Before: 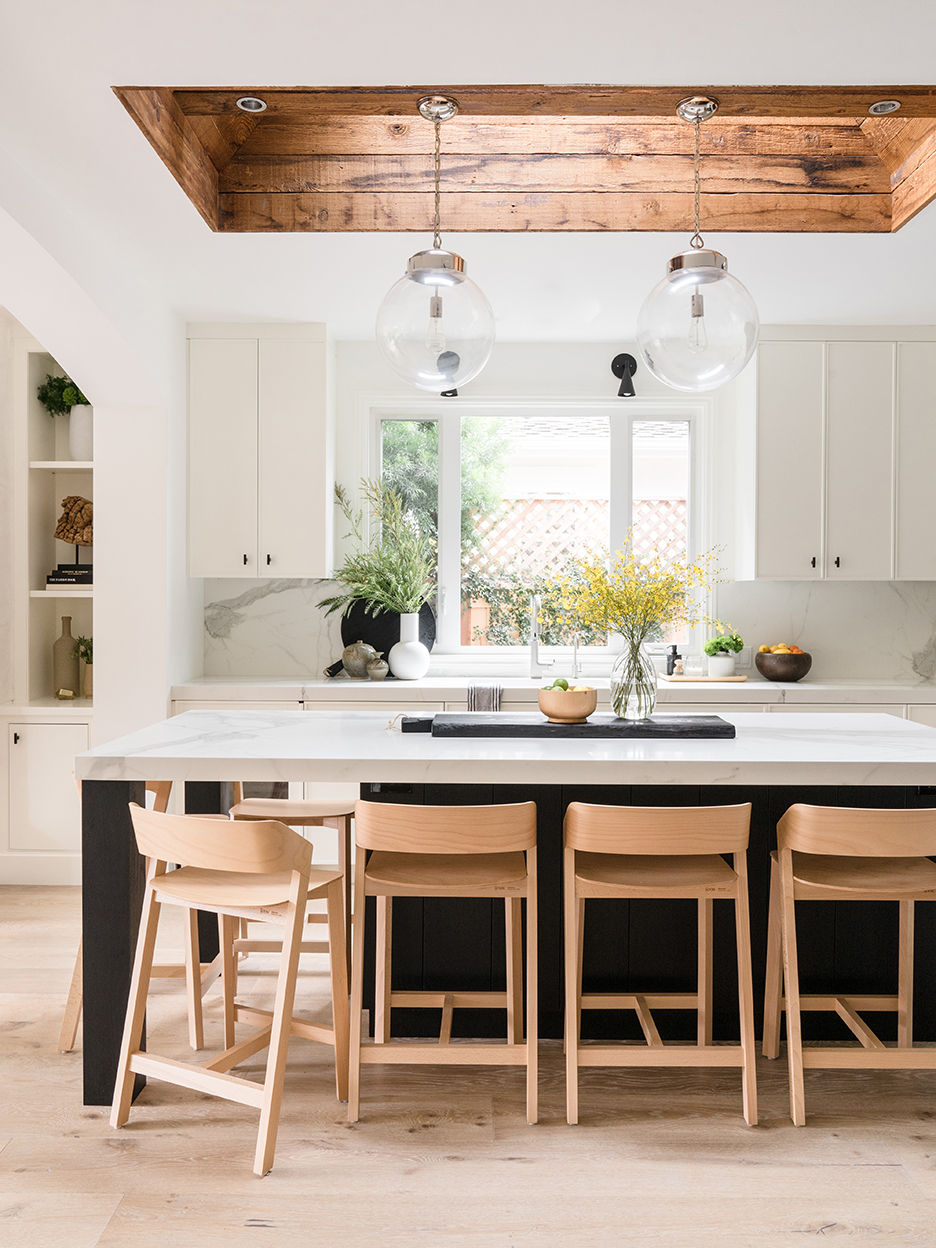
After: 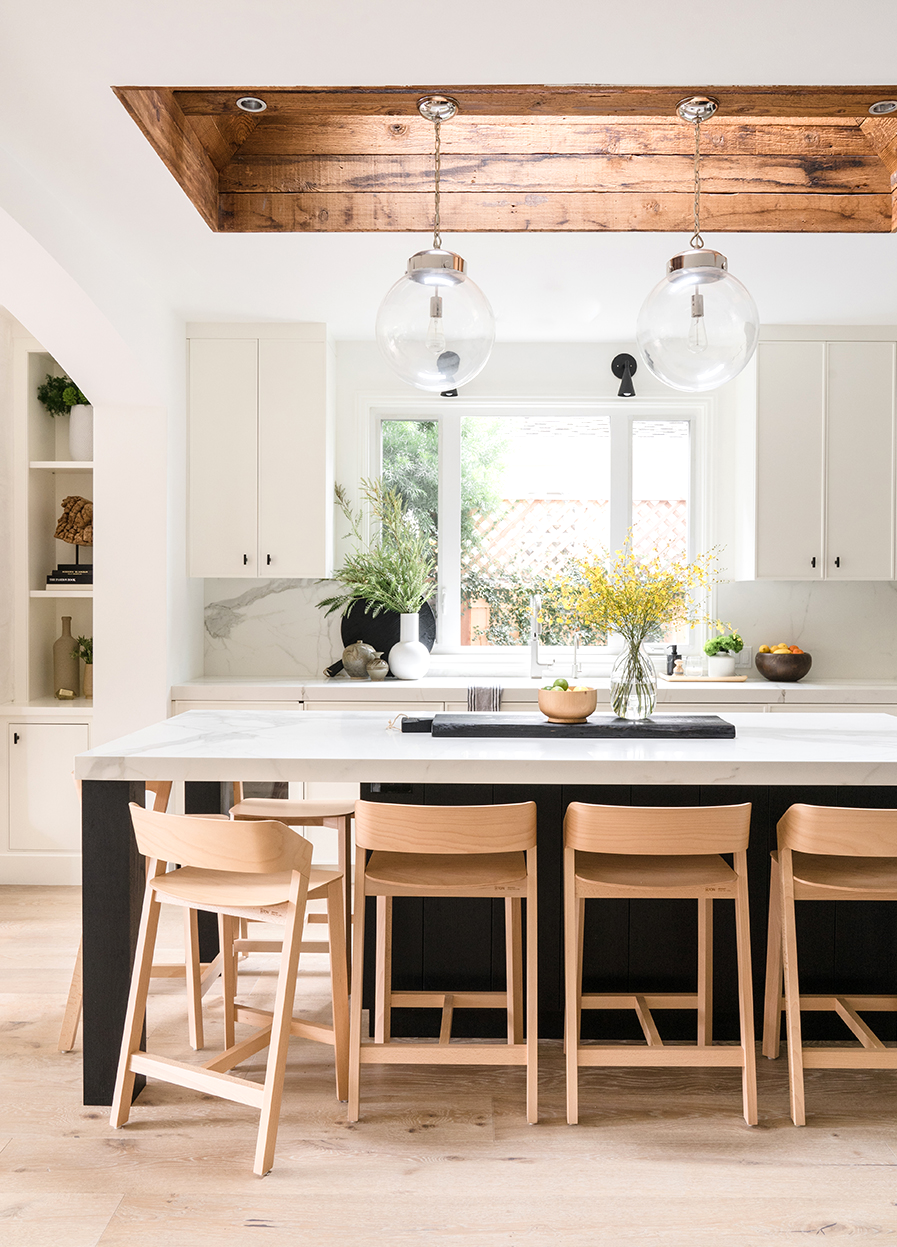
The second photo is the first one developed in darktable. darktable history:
crop: right 4.126%, bottom 0.031%
levels: levels [0, 0.48, 0.961]
